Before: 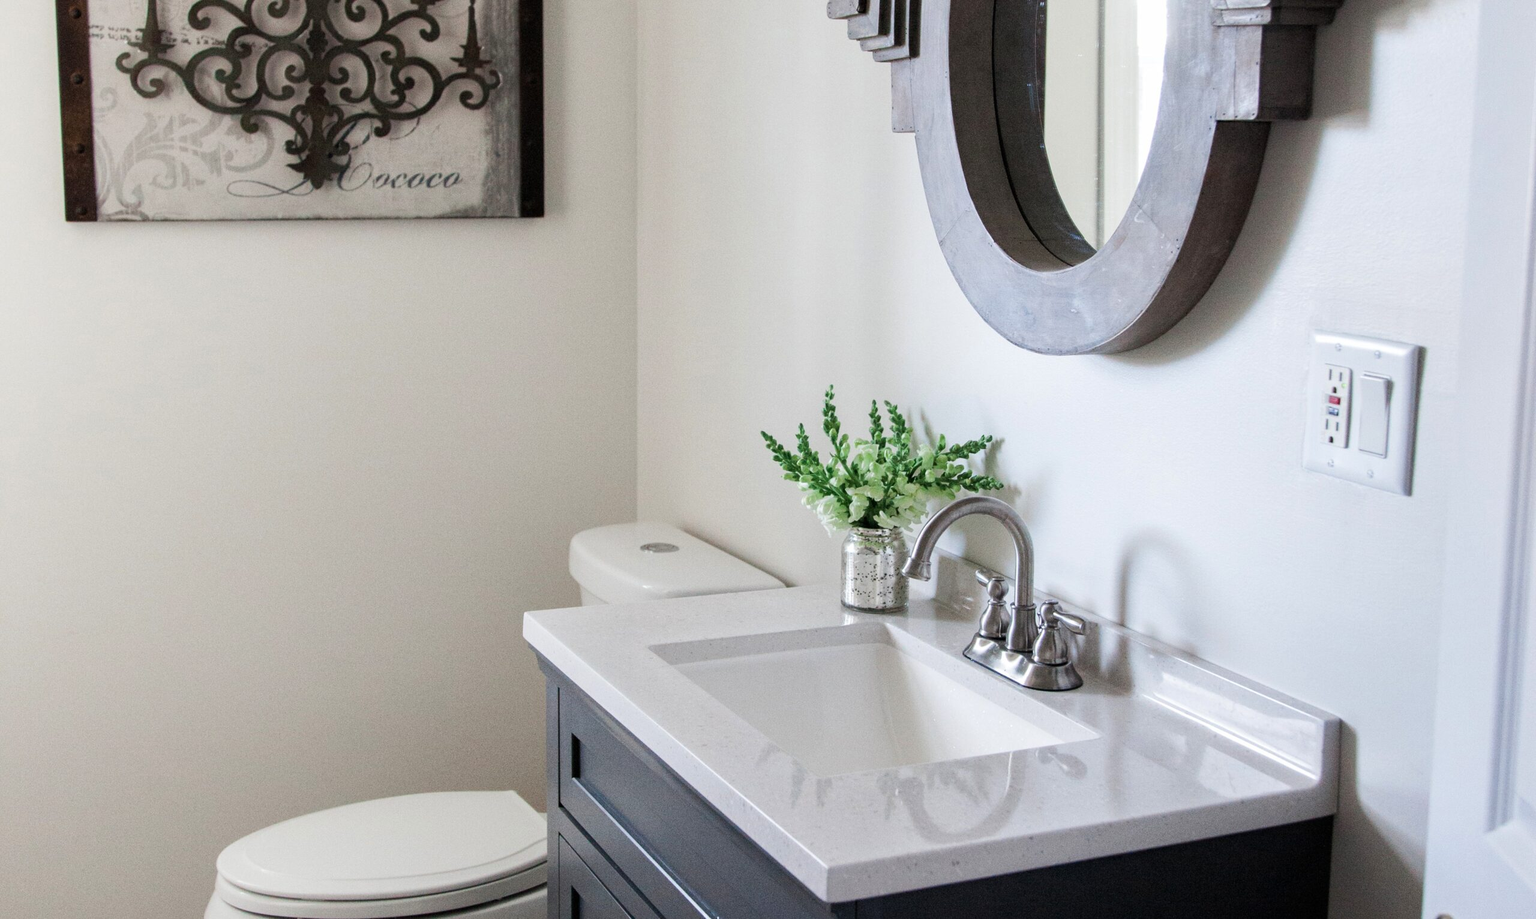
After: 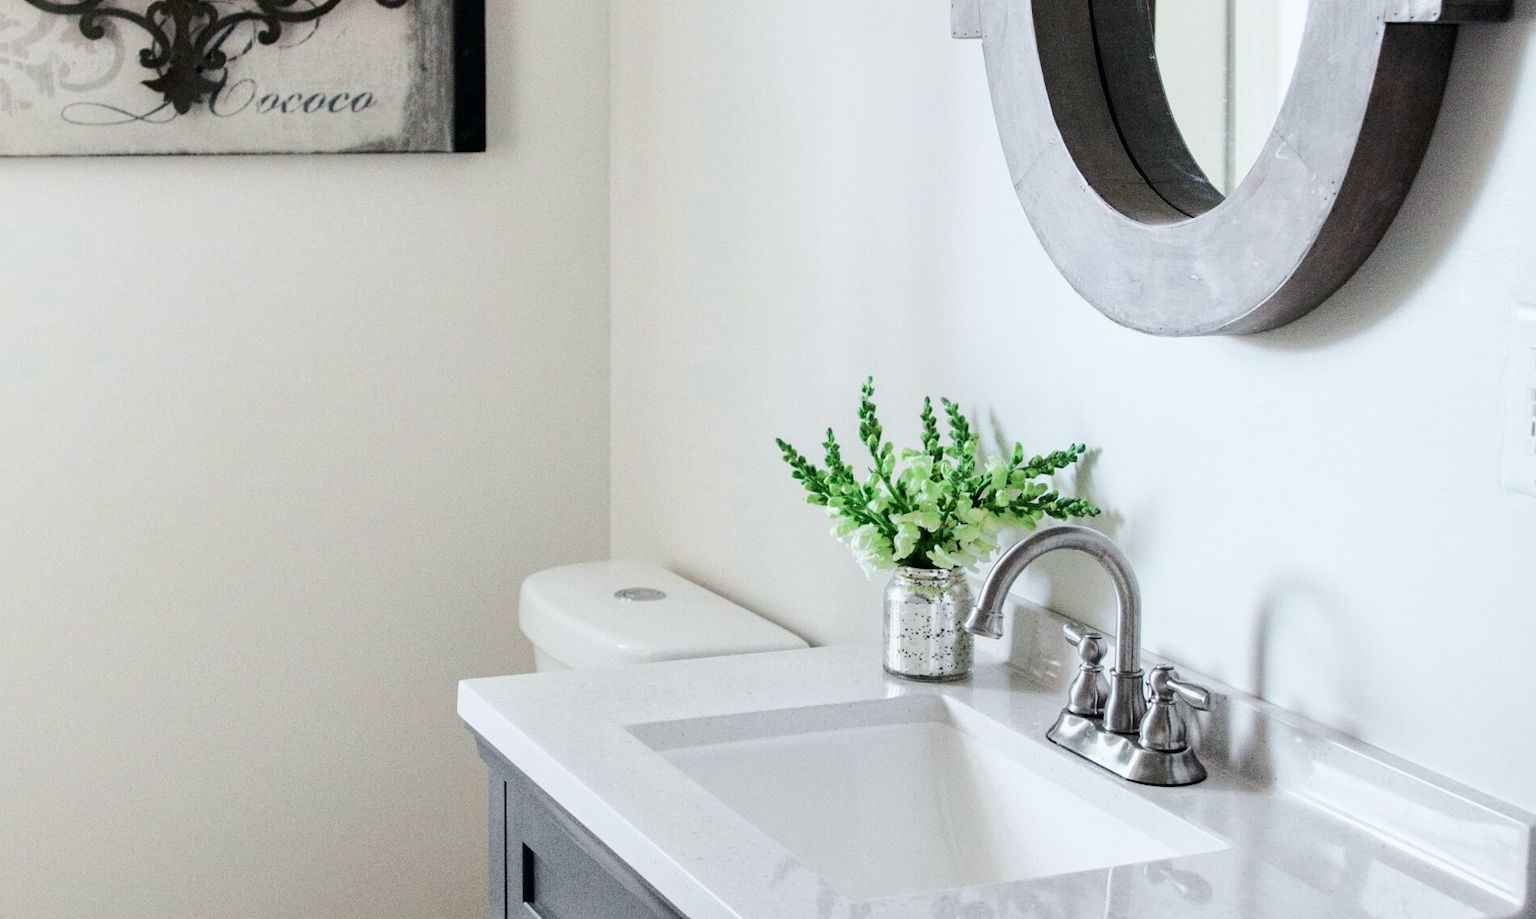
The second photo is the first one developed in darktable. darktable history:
crop and rotate: left 11.831%, top 11.346%, right 13.429%, bottom 13.899%
tone curve: curves: ch0 [(0, 0) (0.035, 0.017) (0.131, 0.108) (0.279, 0.279) (0.476, 0.554) (0.617, 0.693) (0.704, 0.77) (0.801, 0.854) (0.895, 0.927) (1, 0.976)]; ch1 [(0, 0) (0.318, 0.278) (0.444, 0.427) (0.493, 0.488) (0.508, 0.502) (0.534, 0.526) (0.562, 0.555) (0.645, 0.648) (0.746, 0.764) (1, 1)]; ch2 [(0, 0) (0.316, 0.292) (0.381, 0.37) (0.423, 0.448) (0.476, 0.482) (0.502, 0.495) (0.522, 0.518) (0.533, 0.532) (0.593, 0.622) (0.634, 0.663) (0.7, 0.7) (0.861, 0.808) (1, 0.951)], color space Lab, independent channels, preserve colors none
